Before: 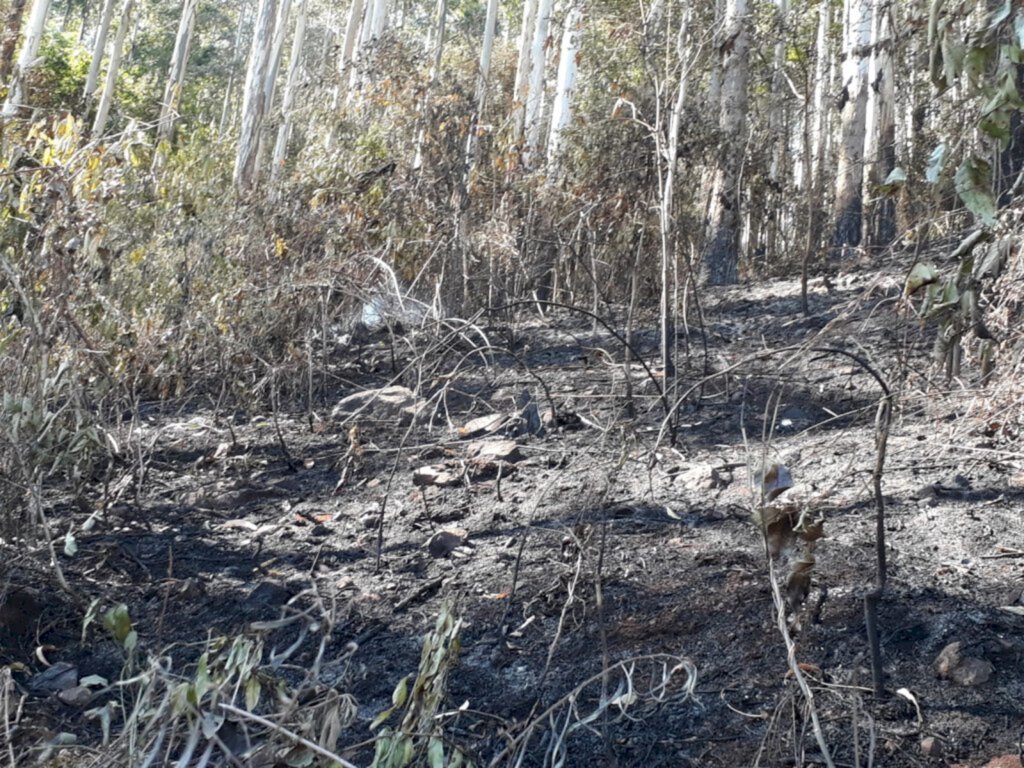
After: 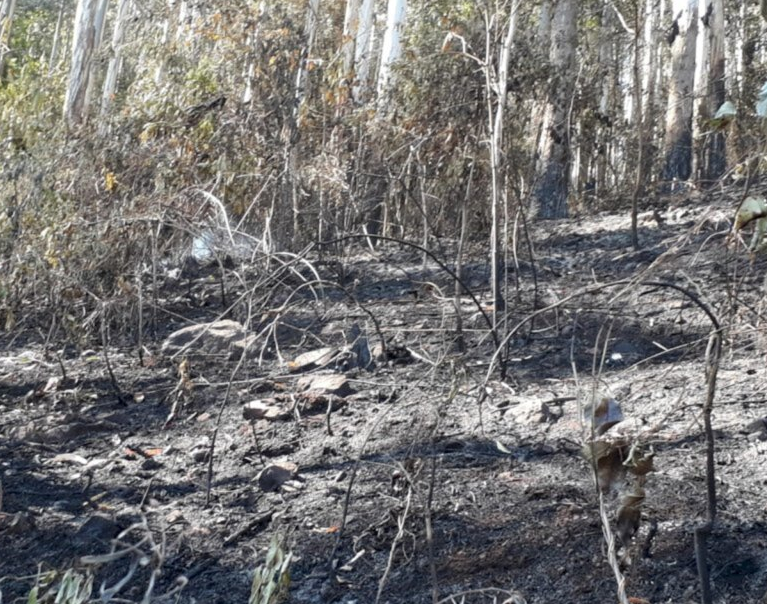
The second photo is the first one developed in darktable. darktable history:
crop: left 16.671%, top 8.658%, right 8.351%, bottom 12.681%
